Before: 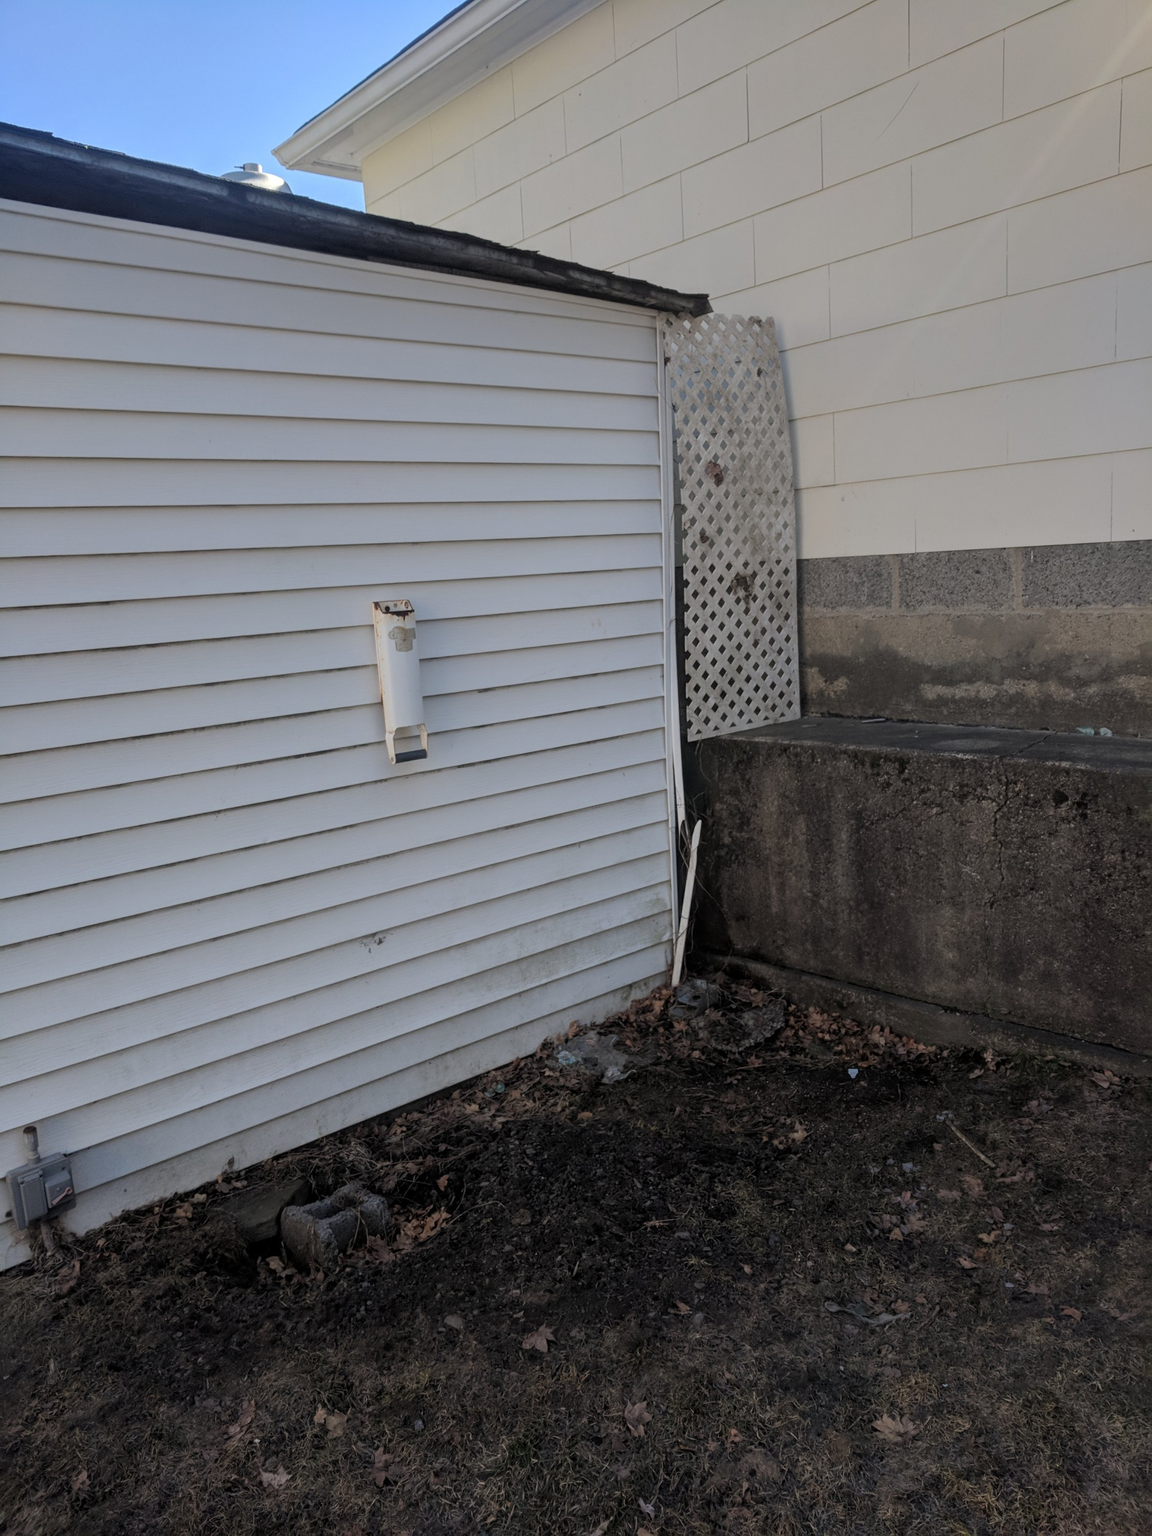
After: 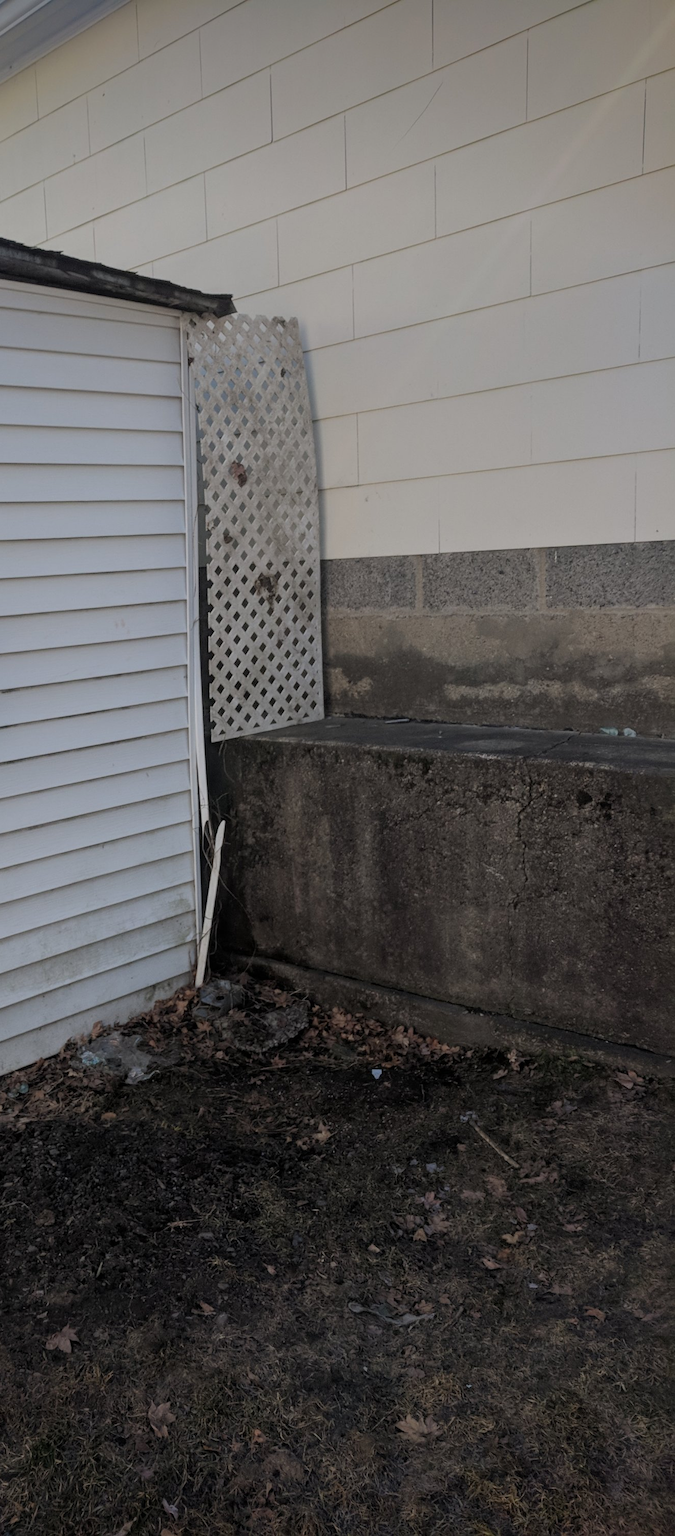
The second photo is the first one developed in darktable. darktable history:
vignetting: fall-off start 88.53%, fall-off radius 44.2%, saturation 0.376, width/height ratio 1.161
crop: left 41.402%
